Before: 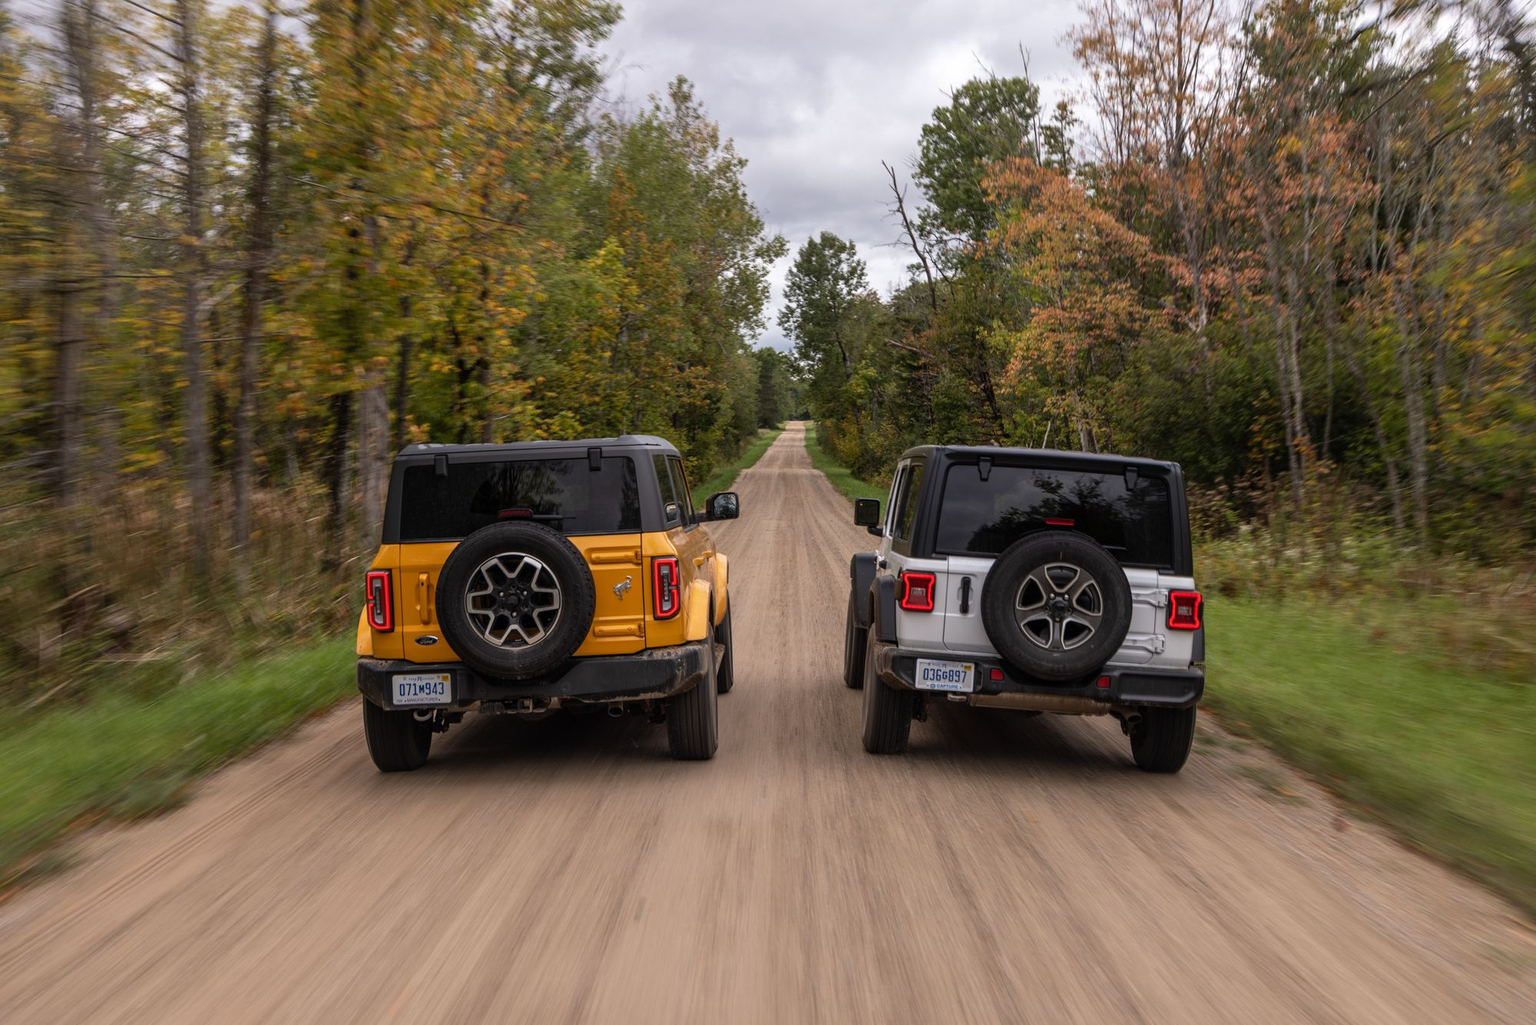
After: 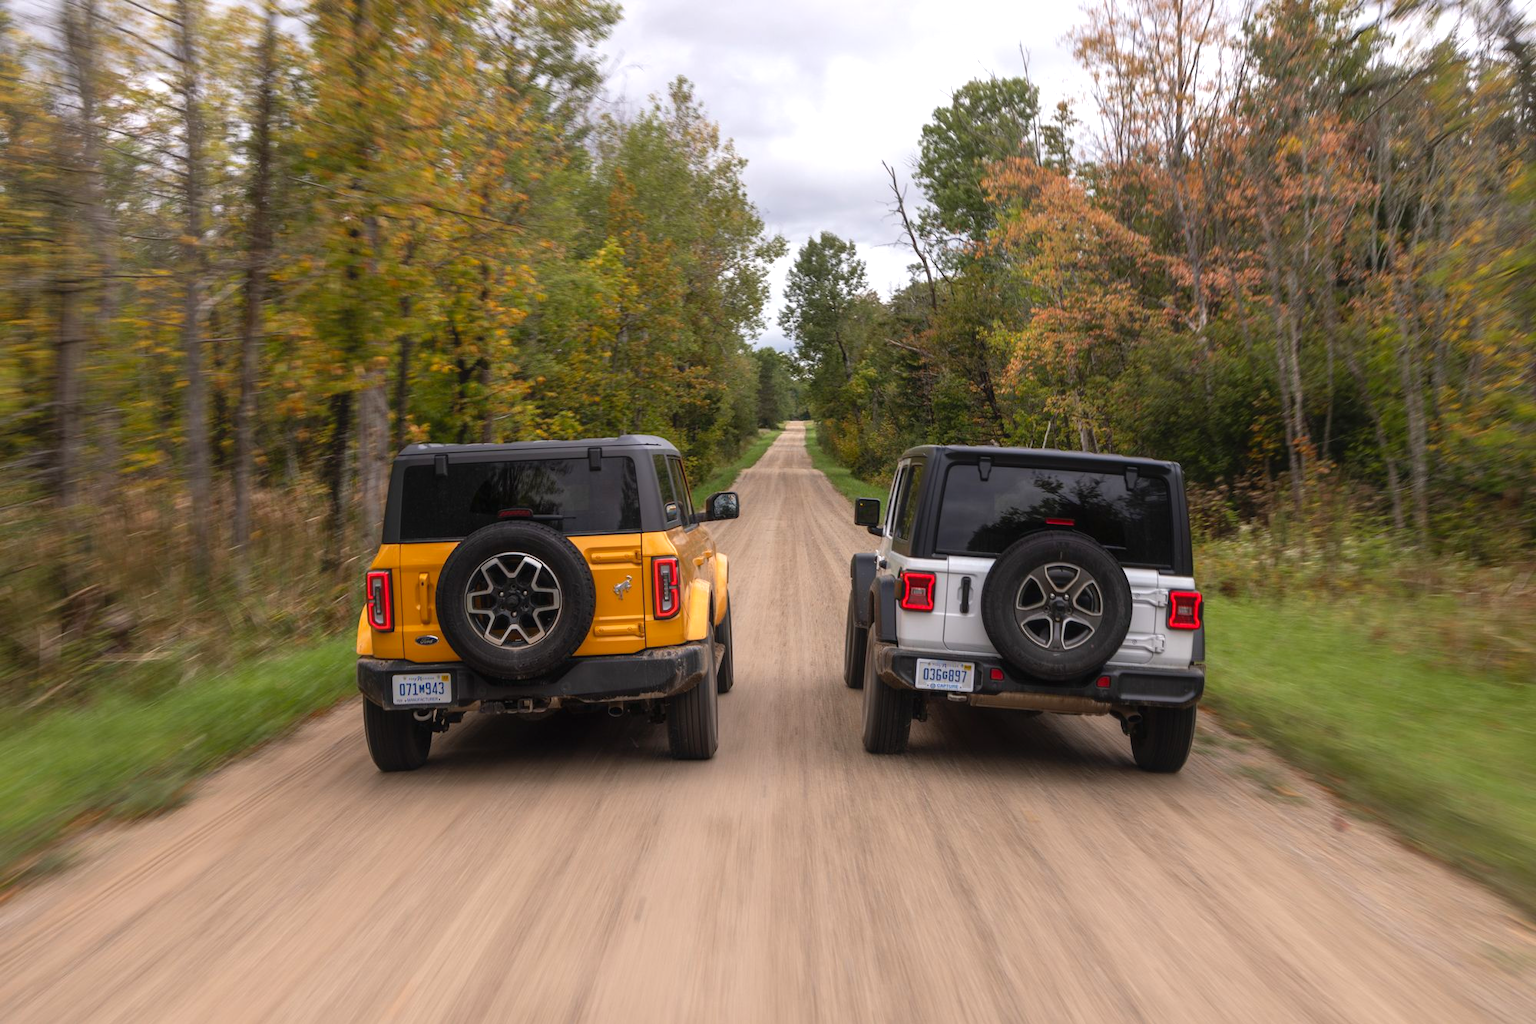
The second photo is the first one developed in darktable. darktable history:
local contrast: mode bilateral grid, contrast 99, coarseness 99, detail 92%, midtone range 0.2
contrast equalizer: y [[0.5, 0.542, 0.583, 0.625, 0.667, 0.708], [0.5 ×6], [0.5 ×6], [0 ×6], [0 ×6]], mix -0.285
exposure: black level correction 0.001, exposure 0.499 EV, compensate highlight preservation false
